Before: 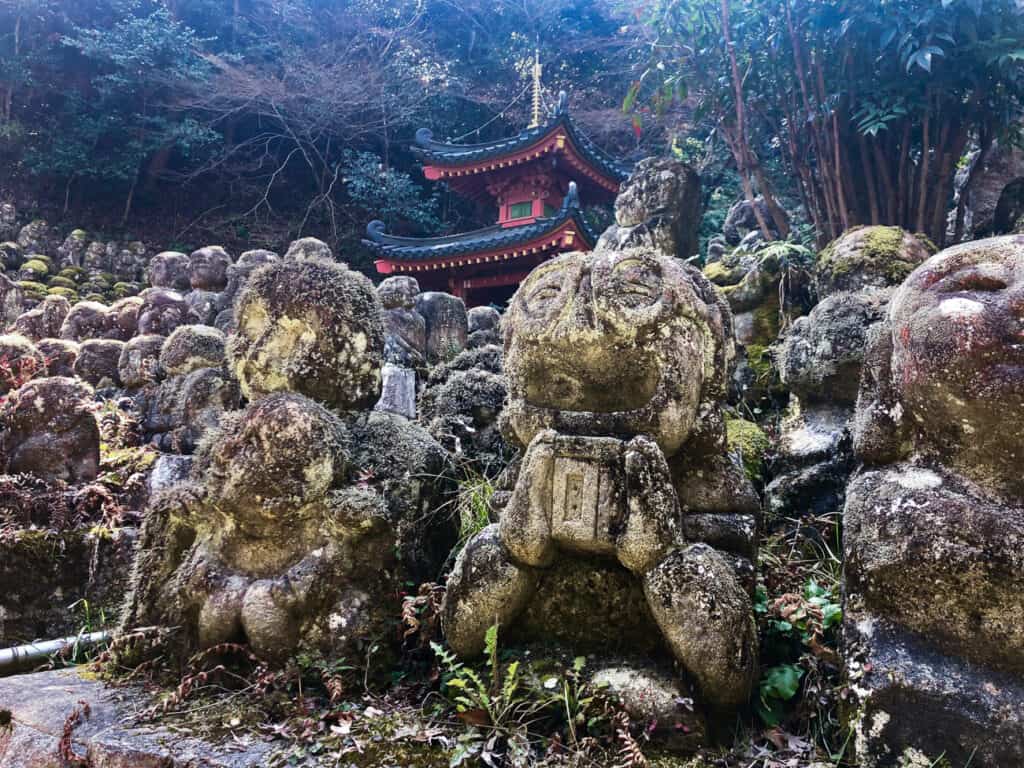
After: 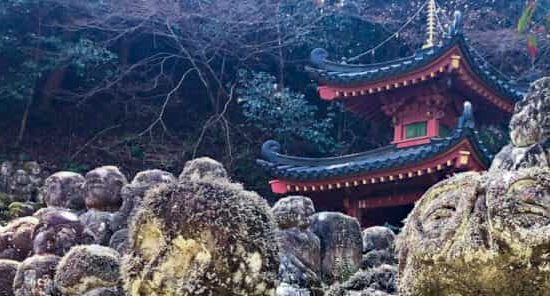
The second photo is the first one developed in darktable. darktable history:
haze removal: strength 0.281, distance 0.247, adaptive false
crop: left 10.254%, top 10.49%, right 36.008%, bottom 50.959%
